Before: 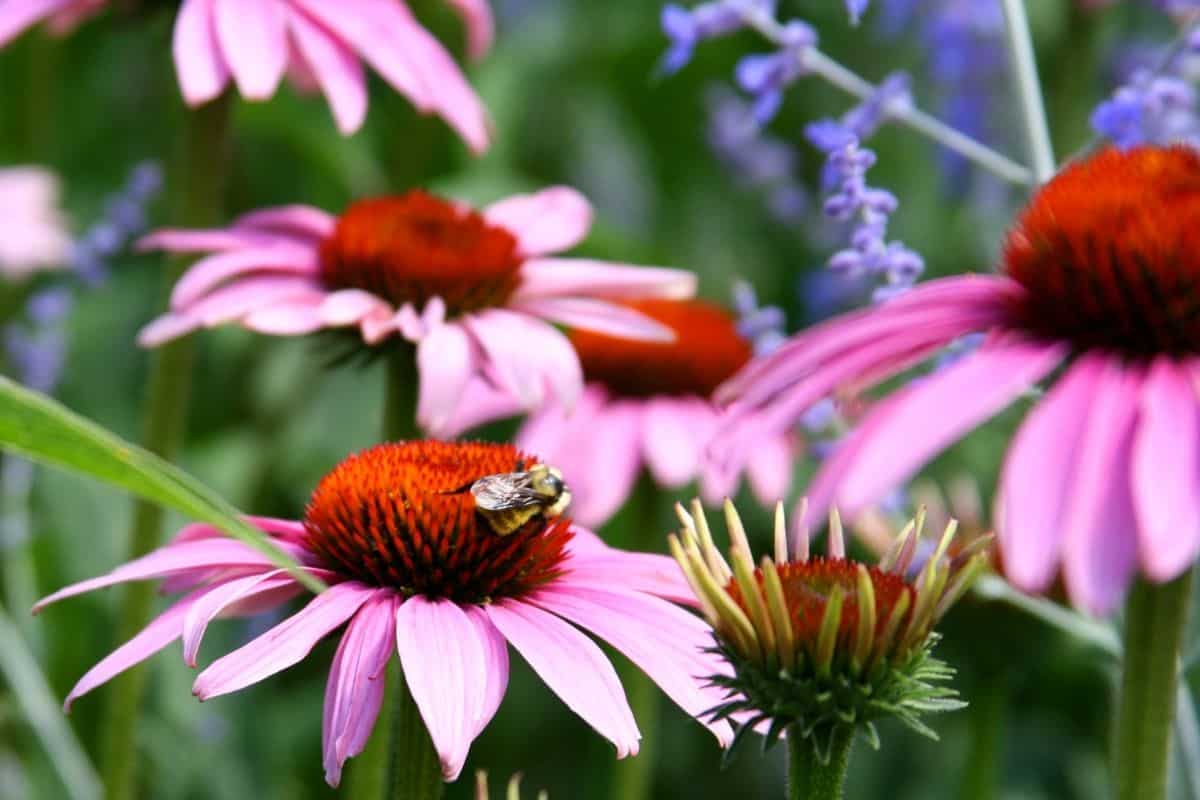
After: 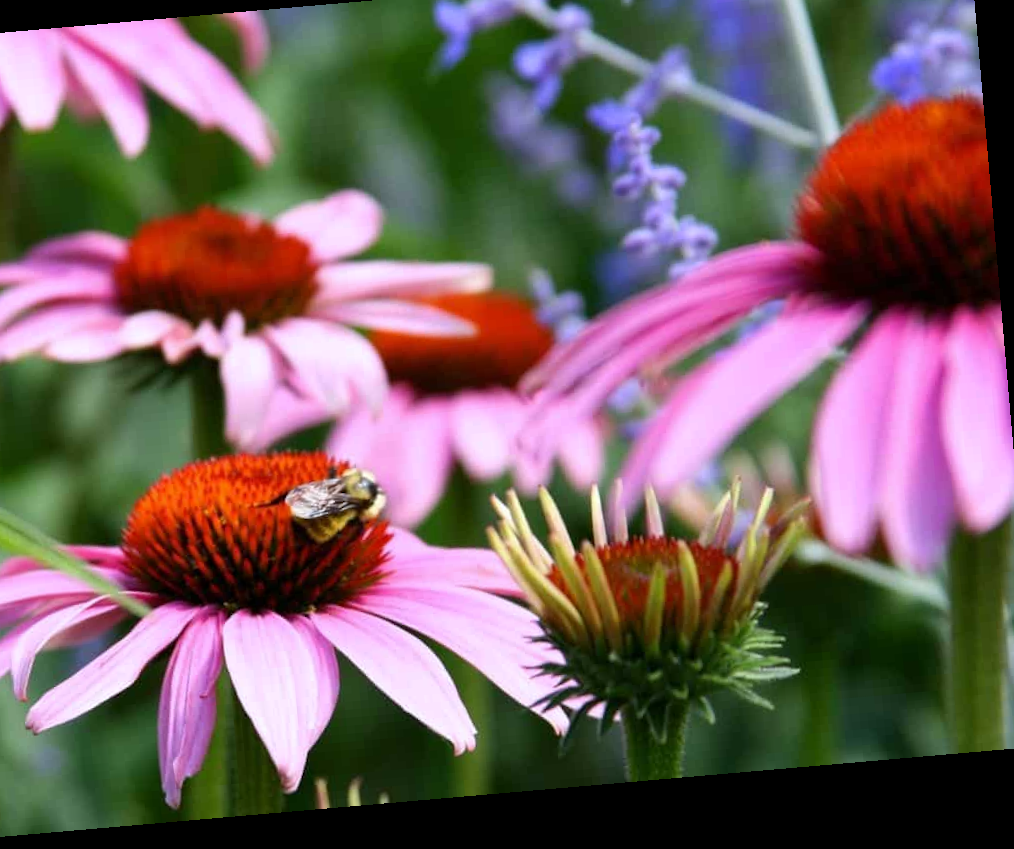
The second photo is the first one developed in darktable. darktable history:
crop and rotate: left 17.959%, top 5.771%, right 1.742%
white balance: red 0.988, blue 1.017
rotate and perspective: rotation -4.98°, automatic cropping off
